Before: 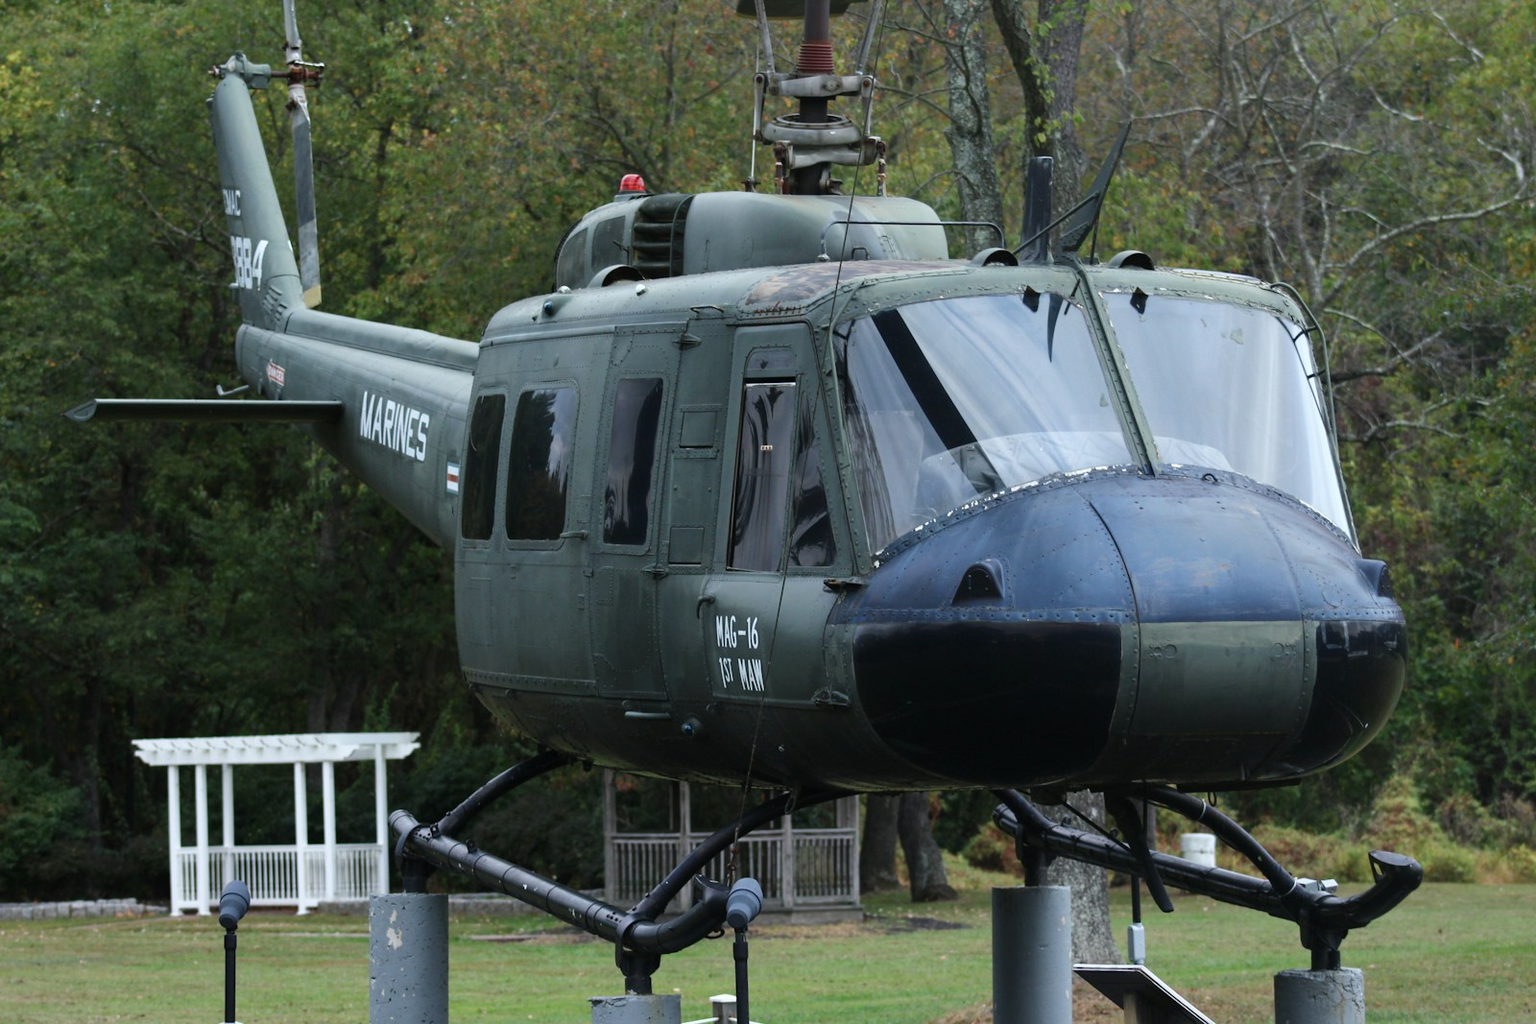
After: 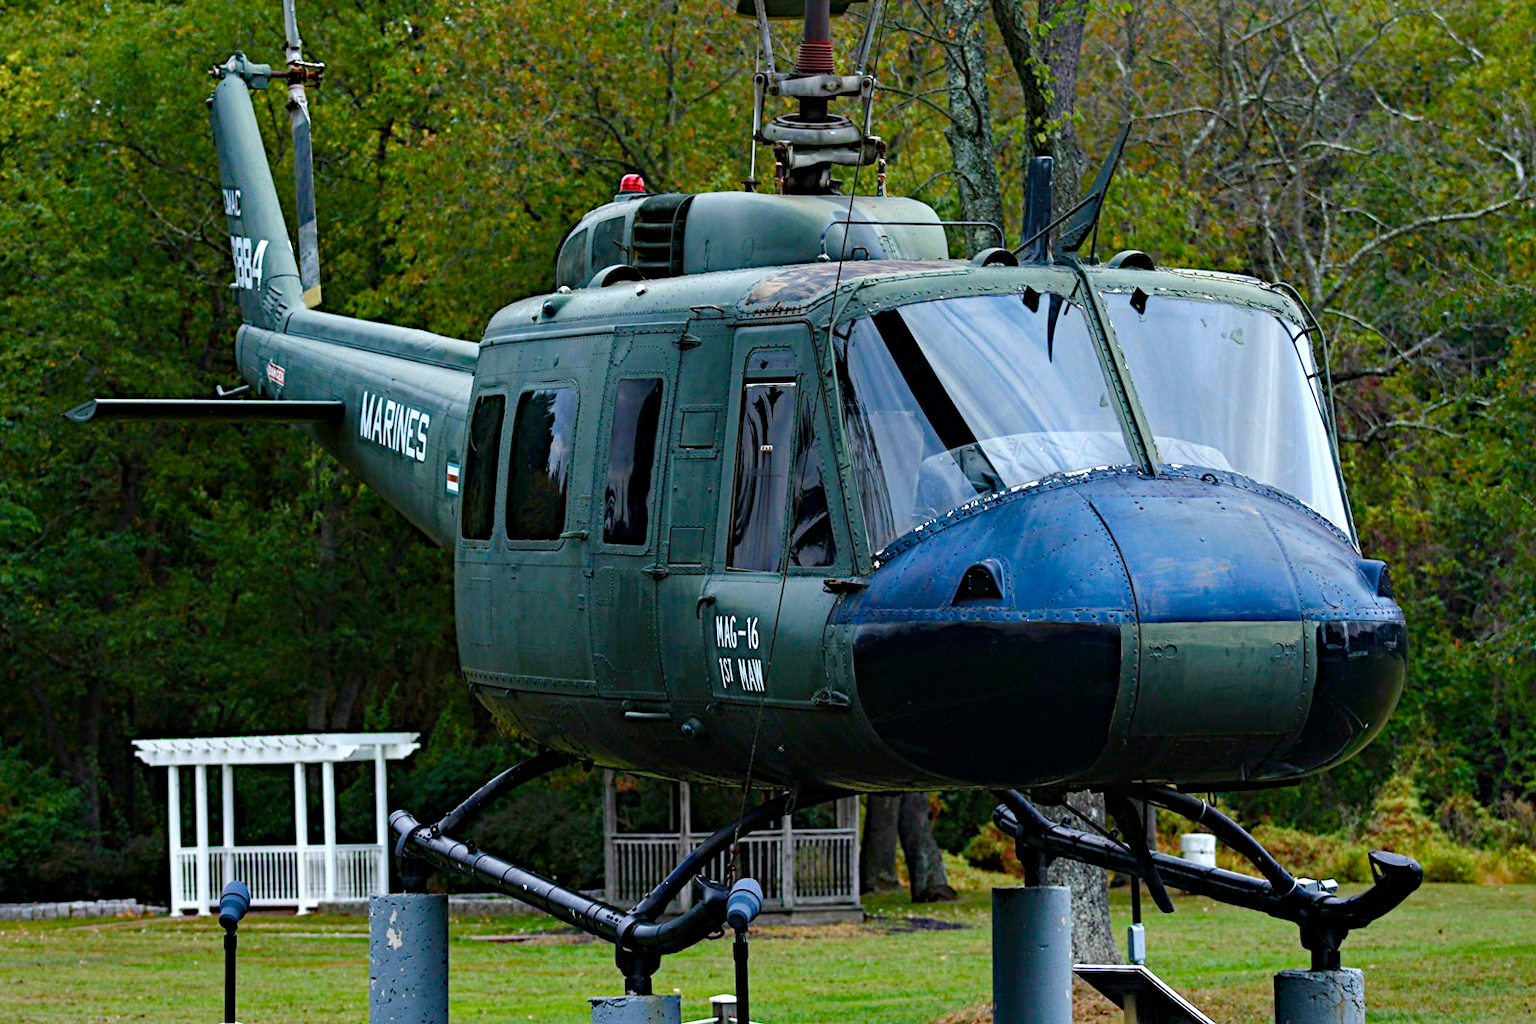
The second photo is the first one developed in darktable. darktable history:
contrast equalizer: octaves 7, y [[0.6 ×6], [0.55 ×6], [0 ×6], [0 ×6], [0 ×6]], mix 0.3
color balance rgb: perceptual saturation grading › global saturation 20%, perceptual saturation grading › highlights -25%, perceptual saturation grading › shadows 50.52%, global vibrance 40.24%
color balance rgb "light contrast": perceptual brilliance grading › highlights 10%, perceptual brilliance grading › mid-tones 5%, perceptual brilliance grading › shadows -10%
diffuse or sharpen "sharpen demosaicing: AA filter": edge sensitivity 1, 1st order anisotropy 100%, 2nd order anisotropy 100%, 3rd order anisotropy 100%, 4th order anisotropy 100%, 1st order speed -25%, 2nd order speed -25%, 3rd order speed -25%, 4th order speed -25%
haze removal: adaptive false
